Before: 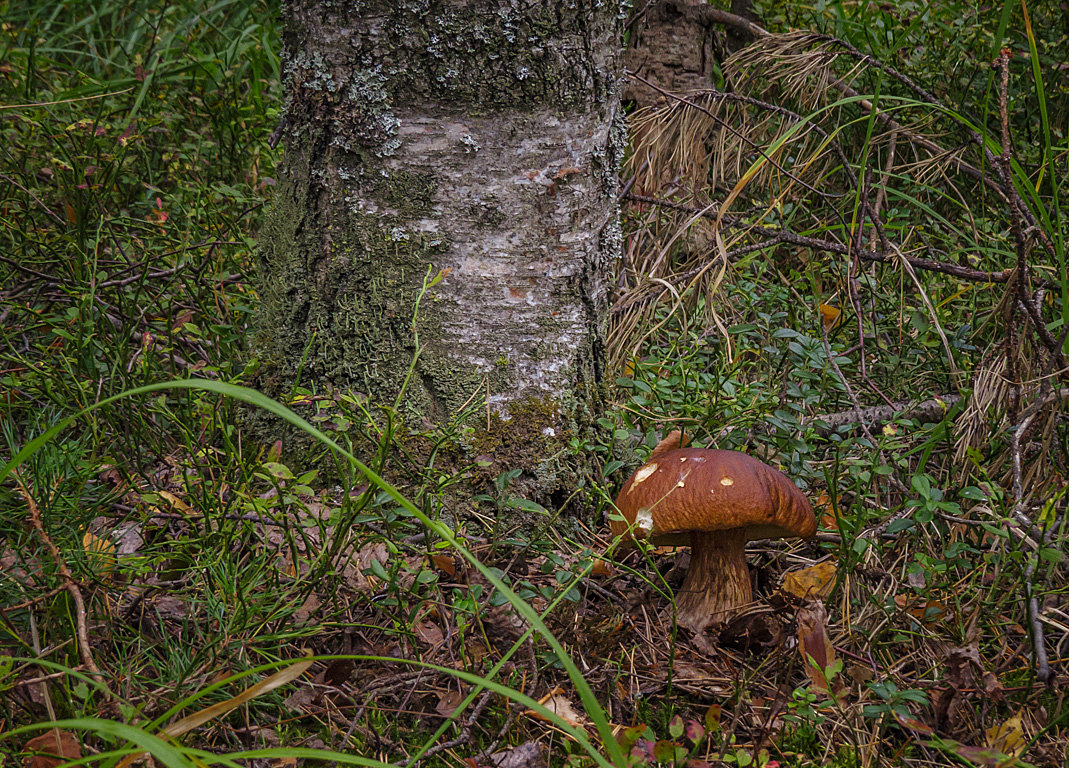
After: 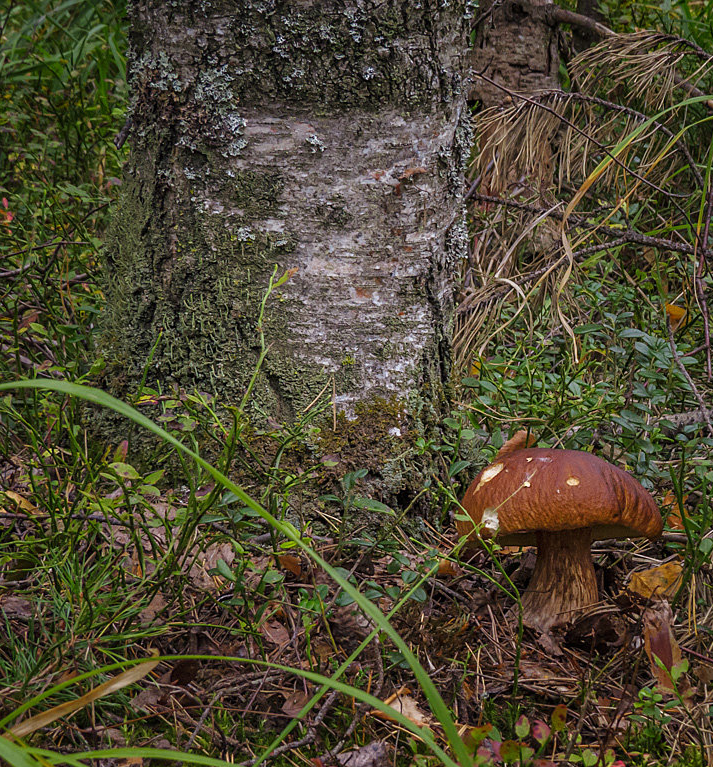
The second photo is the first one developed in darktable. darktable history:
crop and rotate: left 14.438%, right 18.863%
